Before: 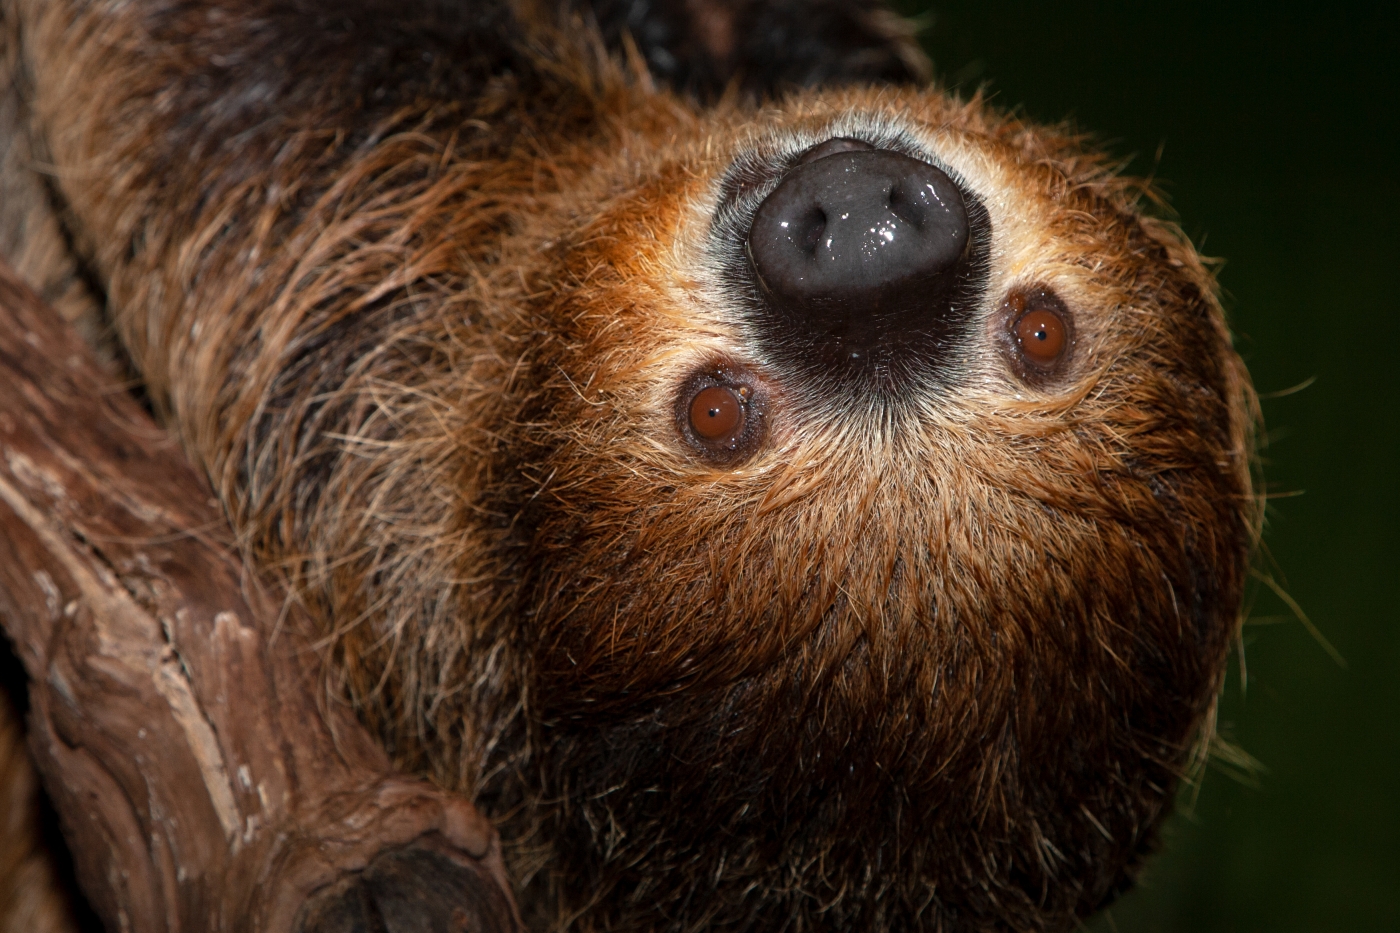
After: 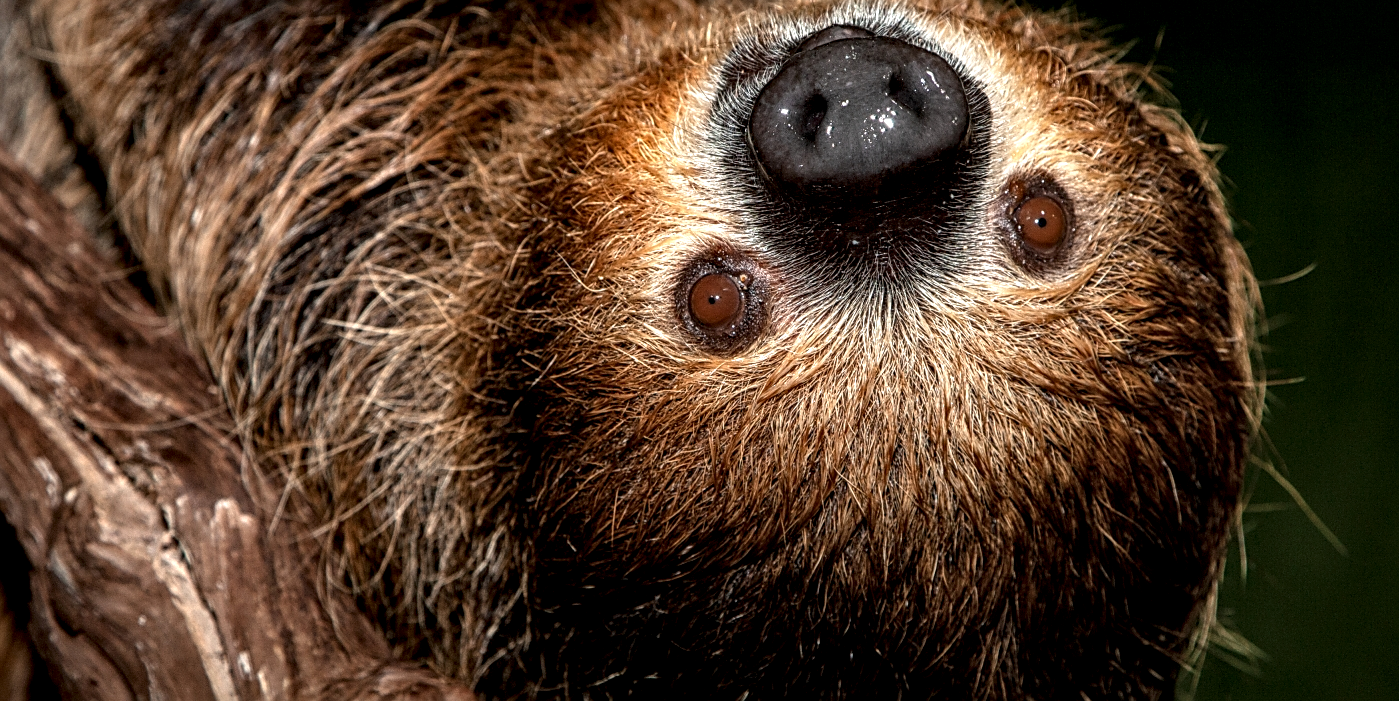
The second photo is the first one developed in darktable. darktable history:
sharpen: on, module defaults
crop and rotate: top 12.291%, bottom 12.479%
local contrast: highlights 16%, detail 188%
